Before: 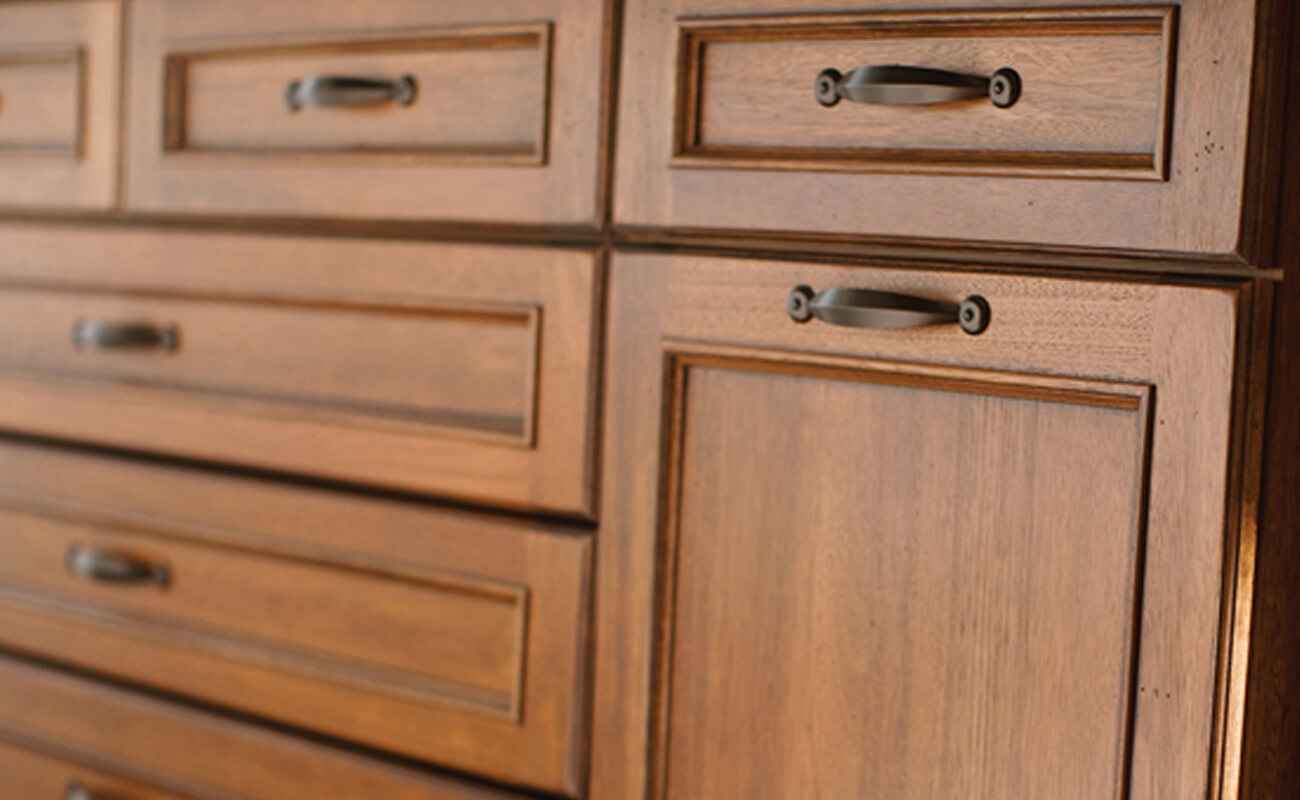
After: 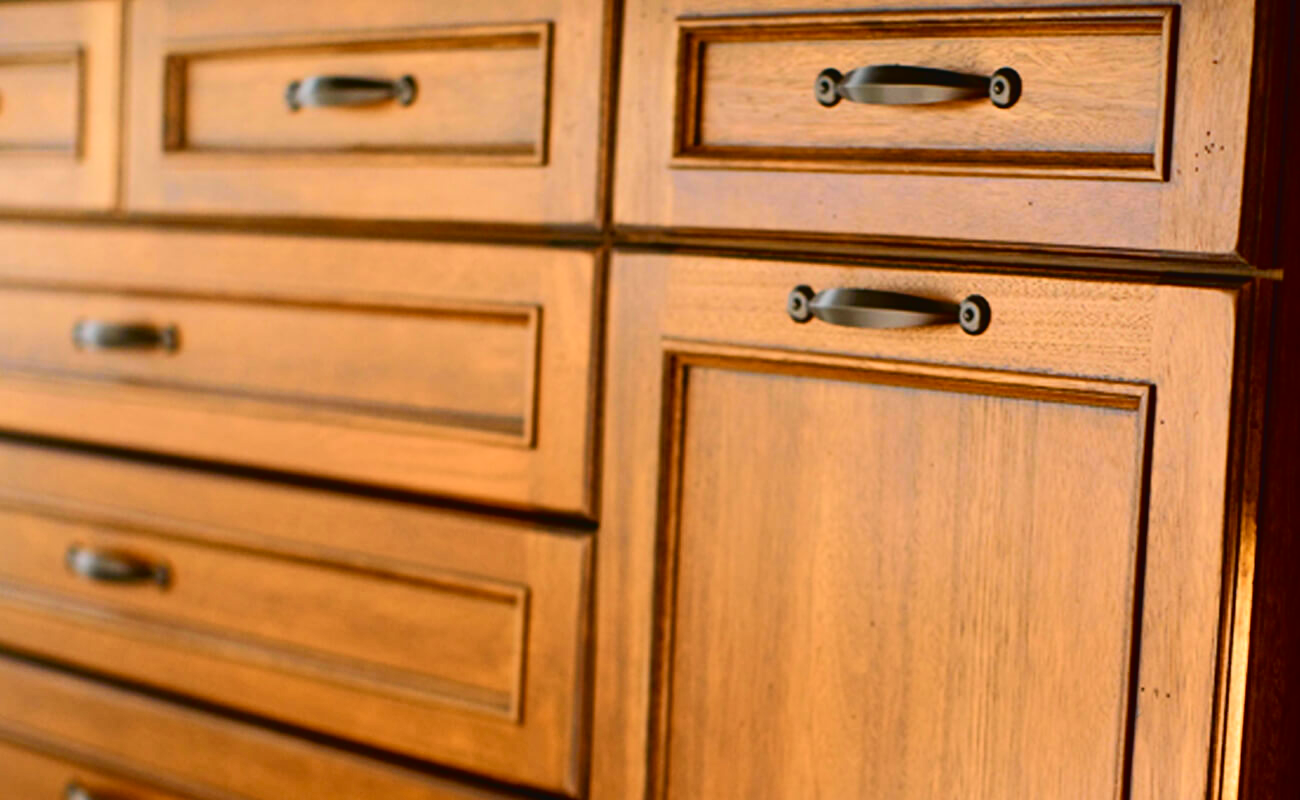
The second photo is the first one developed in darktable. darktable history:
tone curve: curves: ch0 [(0, 0.021) (0.148, 0.076) (0.232, 0.191) (0.398, 0.423) (0.572, 0.672) (0.705, 0.812) (0.877, 0.931) (0.99, 0.987)]; ch1 [(0, 0) (0.377, 0.325) (0.493, 0.486) (0.508, 0.502) (0.515, 0.514) (0.554, 0.586) (0.623, 0.658) (0.701, 0.704) (0.778, 0.751) (1, 1)]; ch2 [(0, 0) (0.431, 0.398) (0.485, 0.486) (0.495, 0.498) (0.511, 0.507) (0.58, 0.66) (0.679, 0.757) (0.749, 0.829) (1, 0.991)], color space Lab, independent channels
